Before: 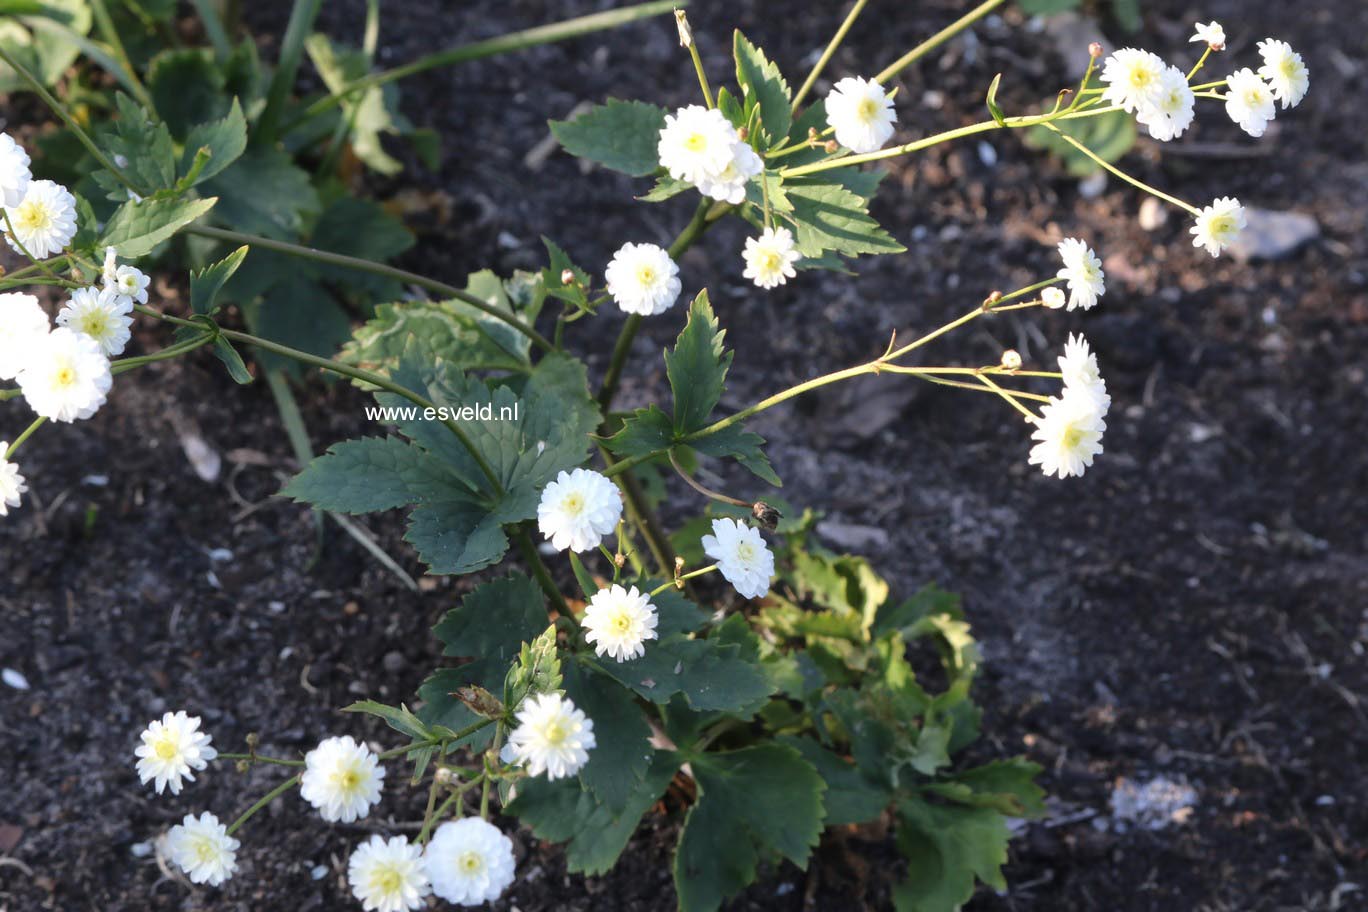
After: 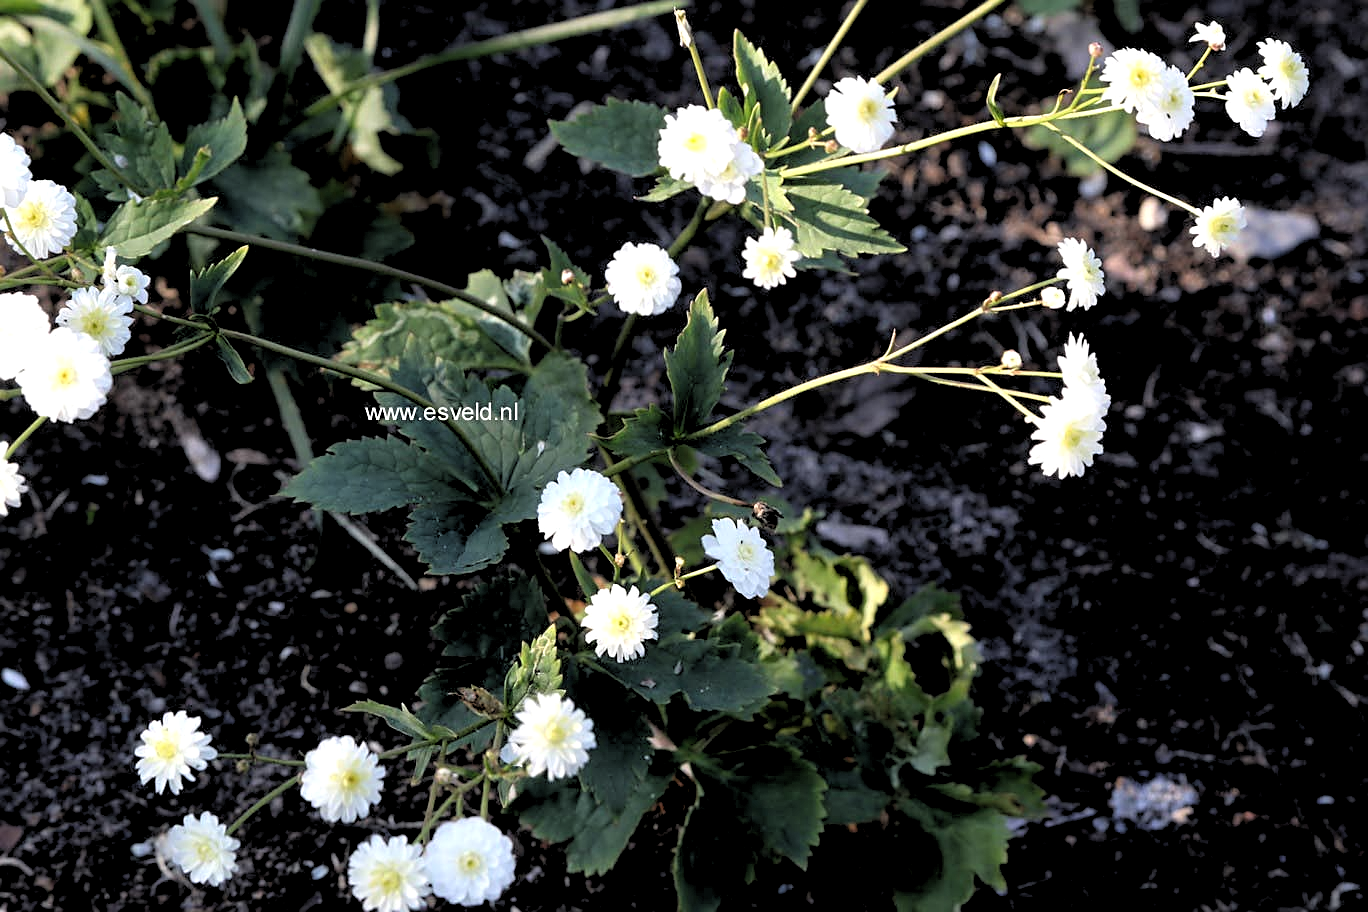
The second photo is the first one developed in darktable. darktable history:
rgb levels: levels [[0.034, 0.472, 0.904], [0, 0.5, 1], [0, 0.5, 1]]
sharpen: on, module defaults
